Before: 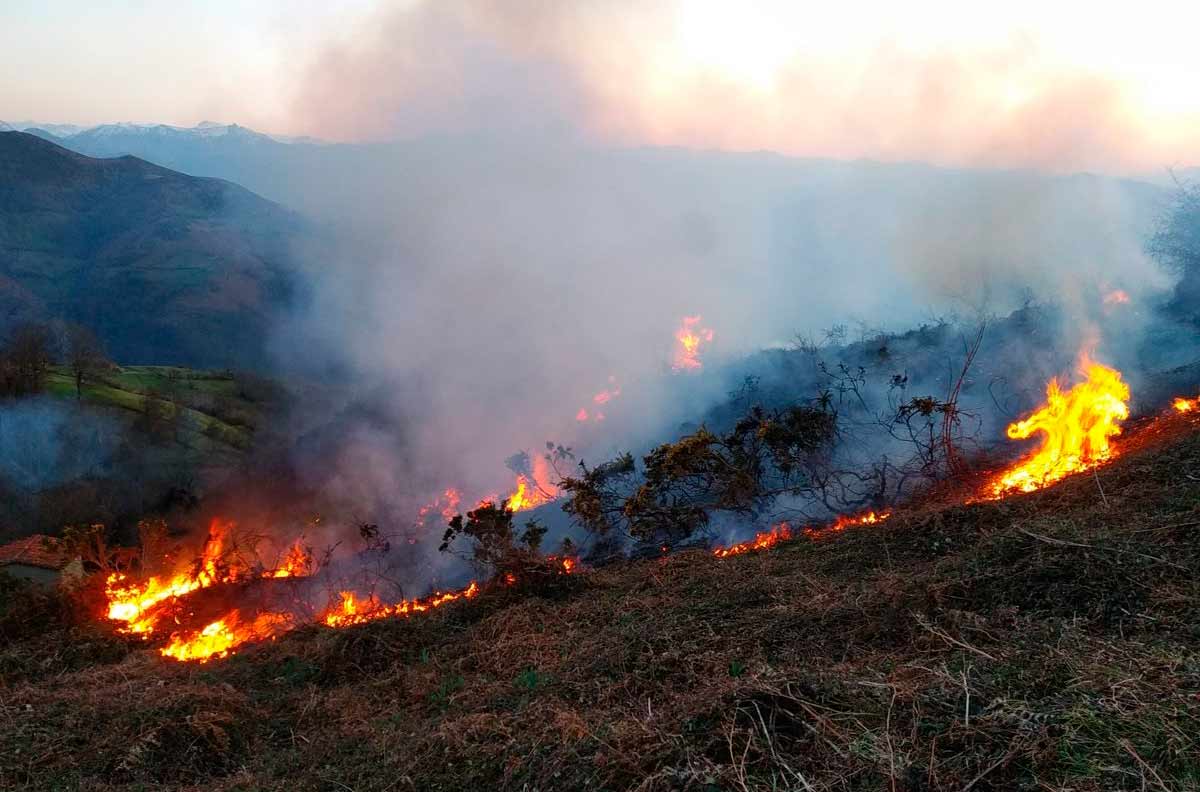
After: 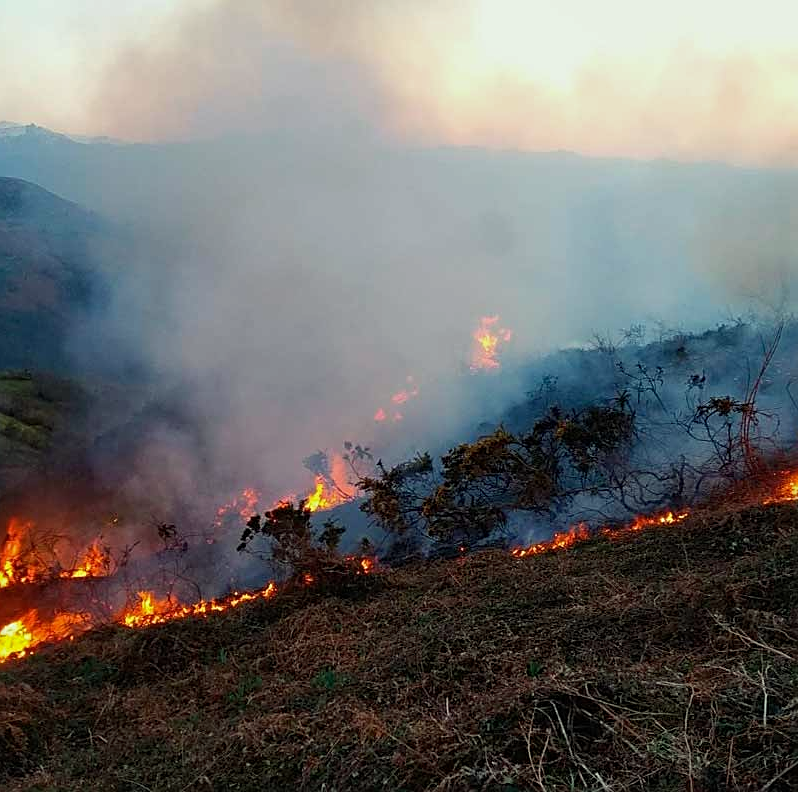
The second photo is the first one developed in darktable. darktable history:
exposure: exposure -0.21 EV, compensate highlight preservation false
color correction: highlights a* -4.73, highlights b* 5.06, saturation 0.97
sharpen: on, module defaults
crop: left 16.899%, right 16.556%
